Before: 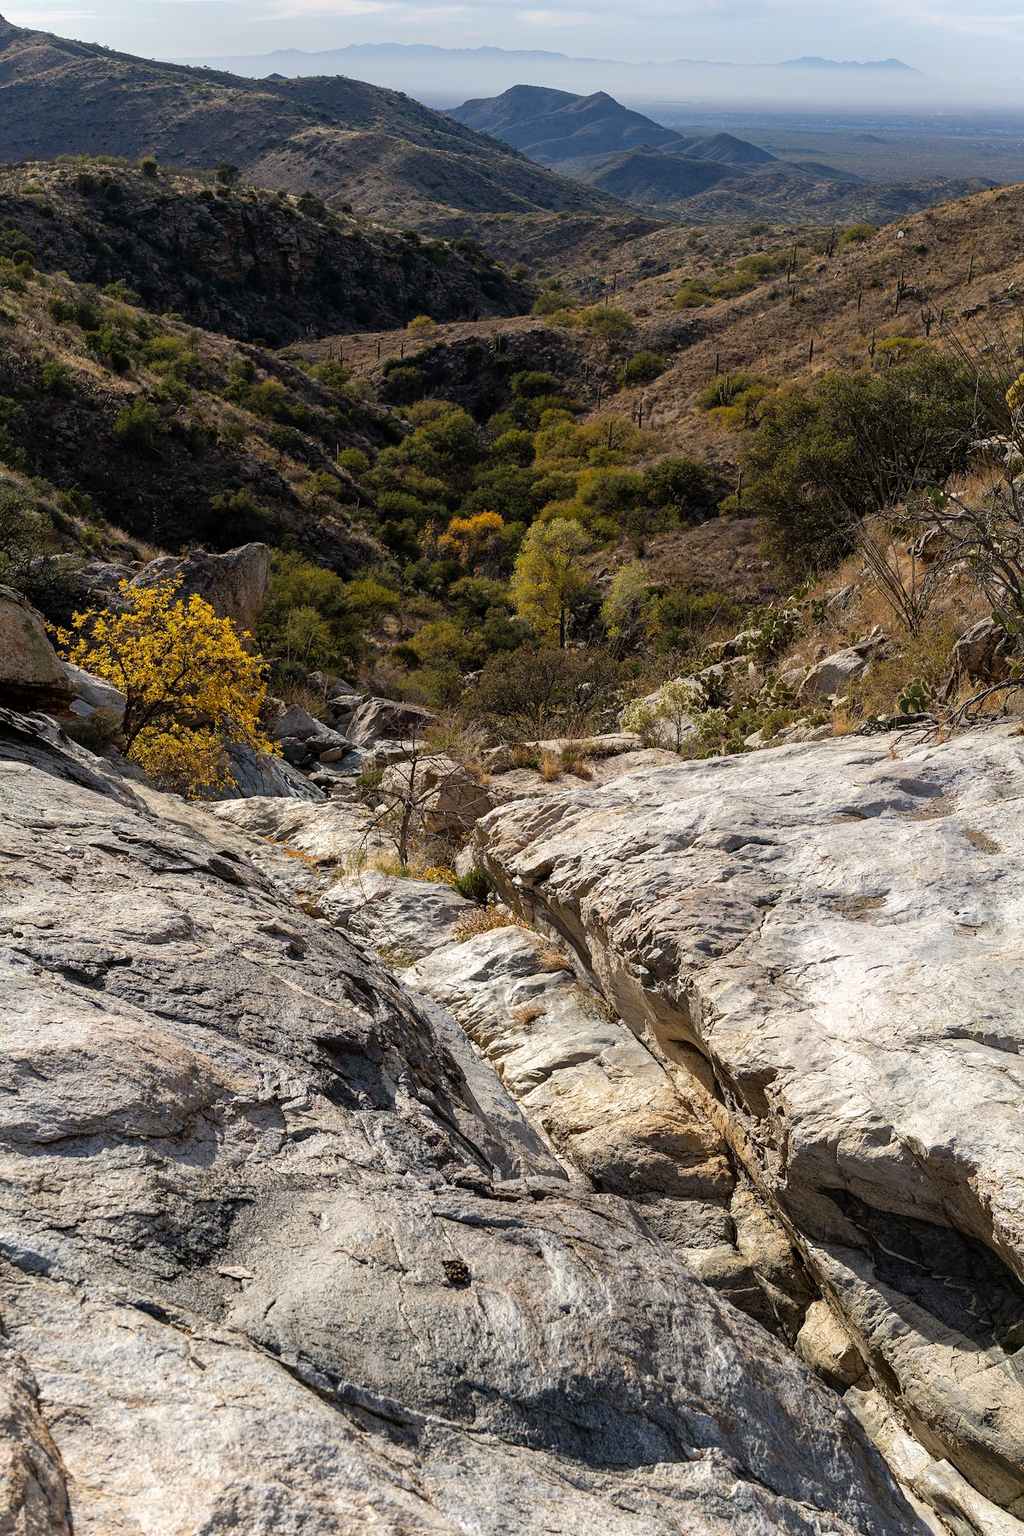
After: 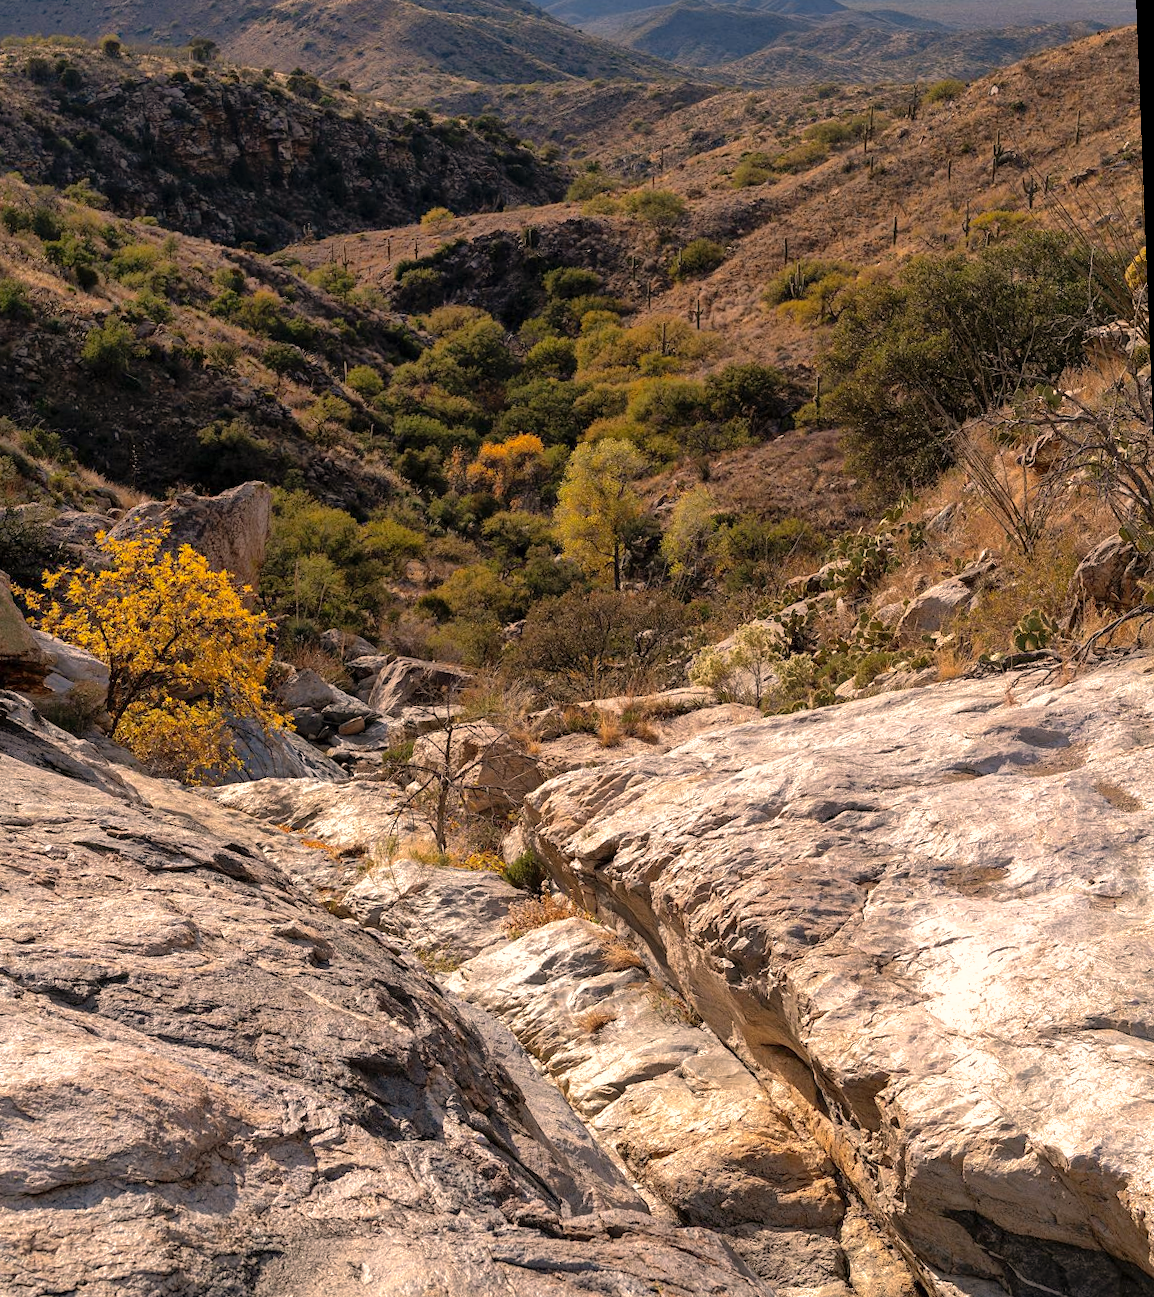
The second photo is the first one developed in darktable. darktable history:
white balance: red 1.127, blue 0.943
shadows and highlights: on, module defaults
levels: levels [0, 0.474, 0.947]
crop: left 5.596%, top 10.314%, right 3.534%, bottom 19.395%
rotate and perspective: rotation -2.29°, automatic cropping off
